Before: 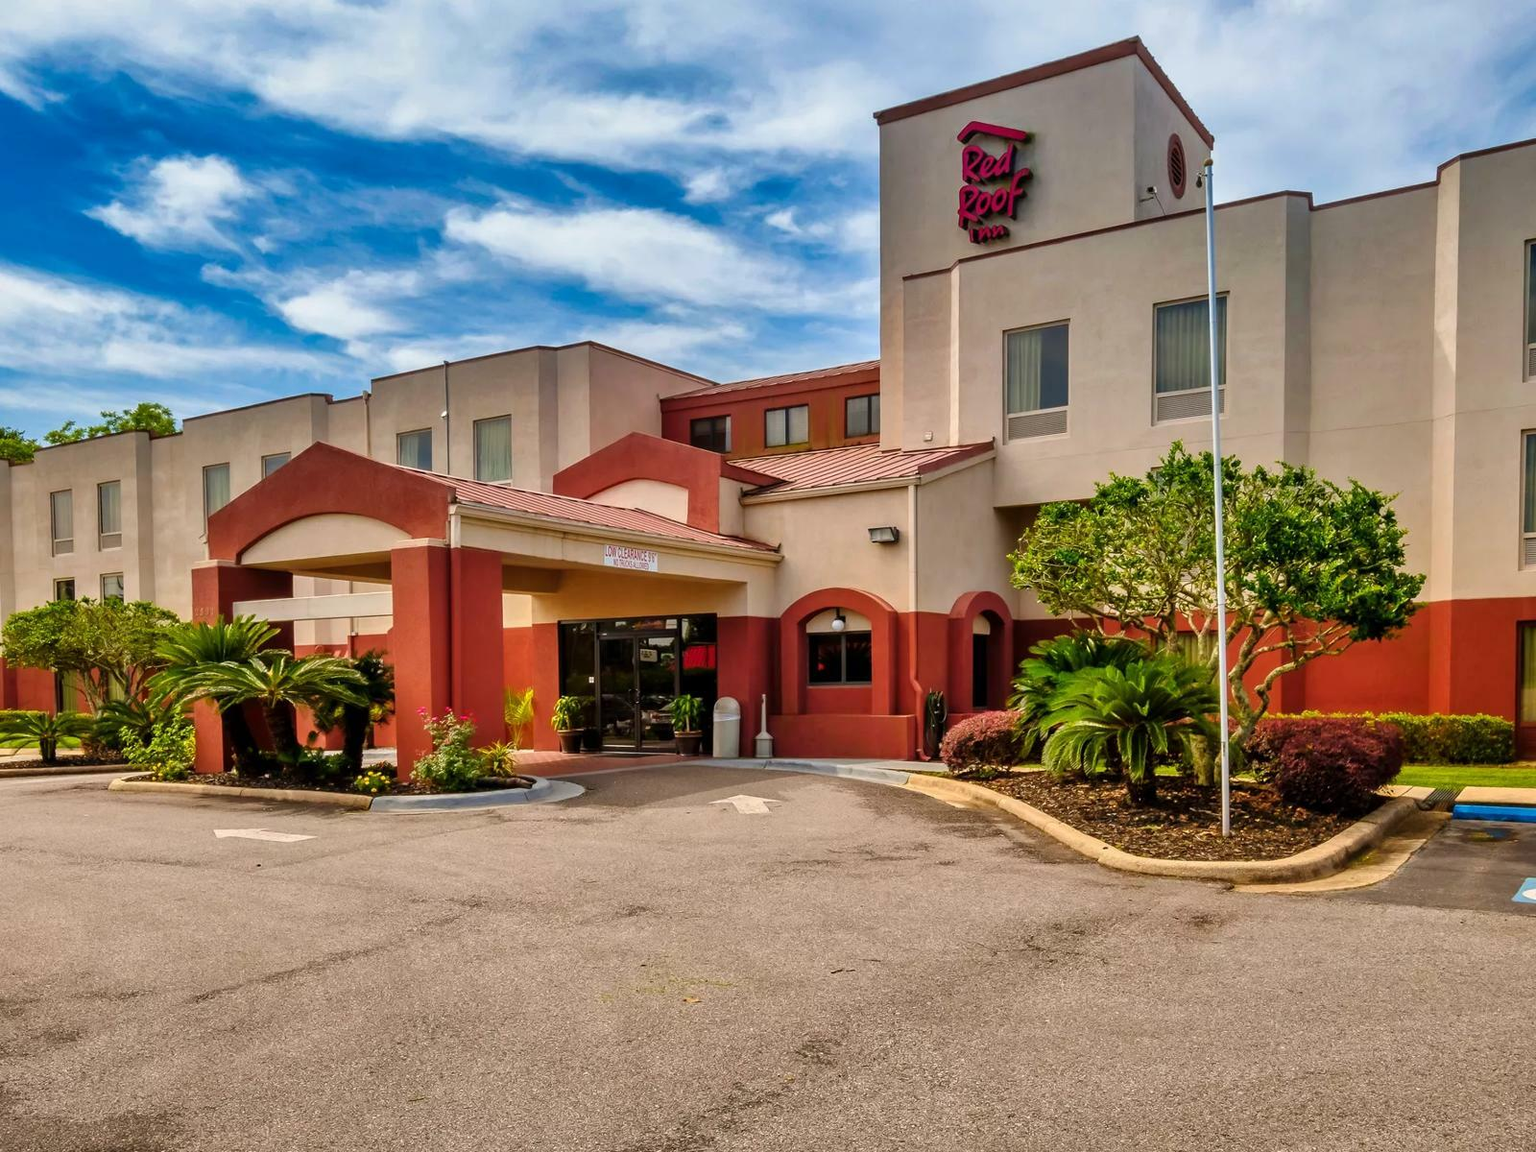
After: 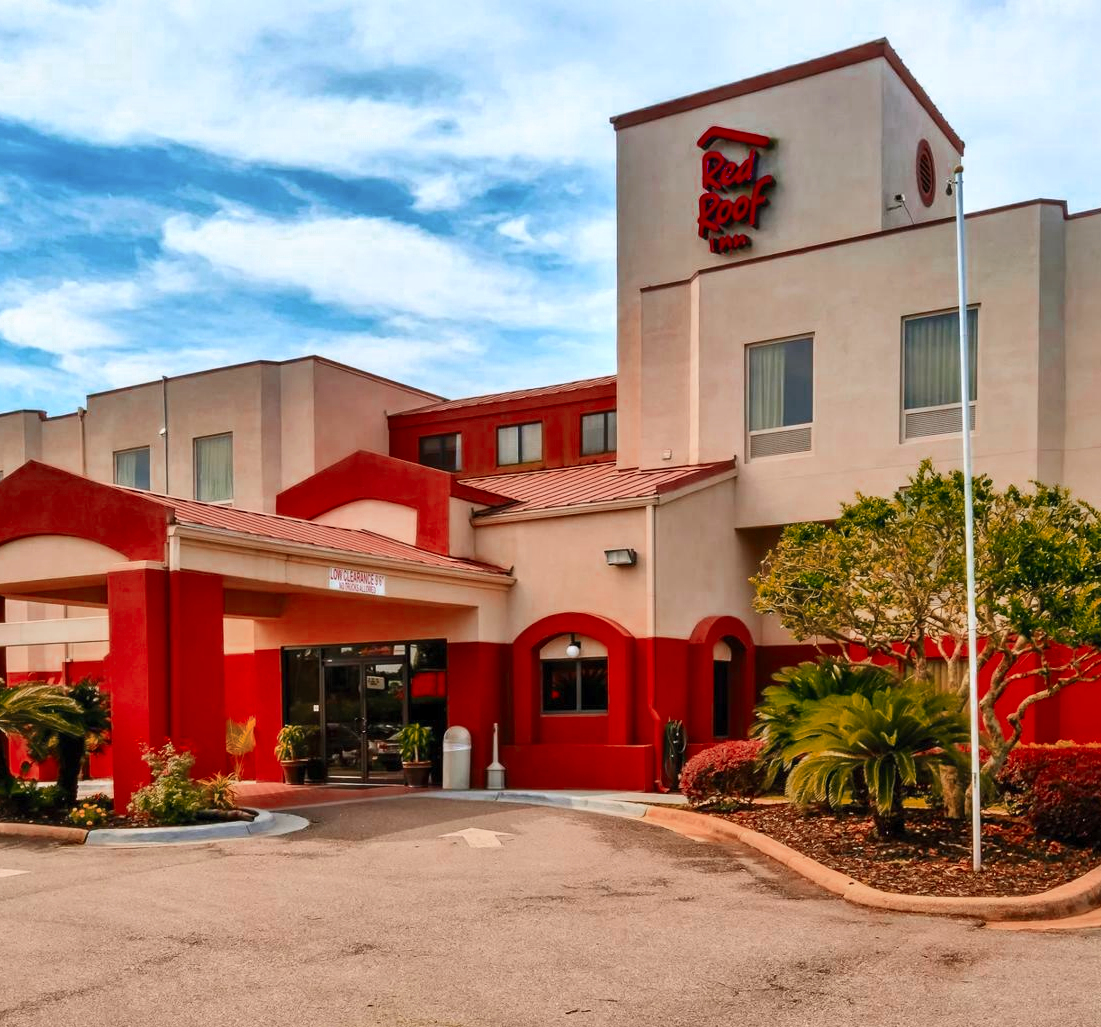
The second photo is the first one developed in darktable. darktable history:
crop: left 18.757%, right 12.369%, bottom 14.351%
contrast brightness saturation: contrast 0.198, brightness 0.165, saturation 0.215
color zones: curves: ch0 [(0, 0.299) (0.25, 0.383) (0.456, 0.352) (0.736, 0.571)]; ch1 [(0, 0.63) (0.151, 0.568) (0.254, 0.416) (0.47, 0.558) (0.732, 0.37) (0.909, 0.492)]; ch2 [(0.004, 0.604) (0.158, 0.443) (0.257, 0.403) (0.761, 0.468)]
